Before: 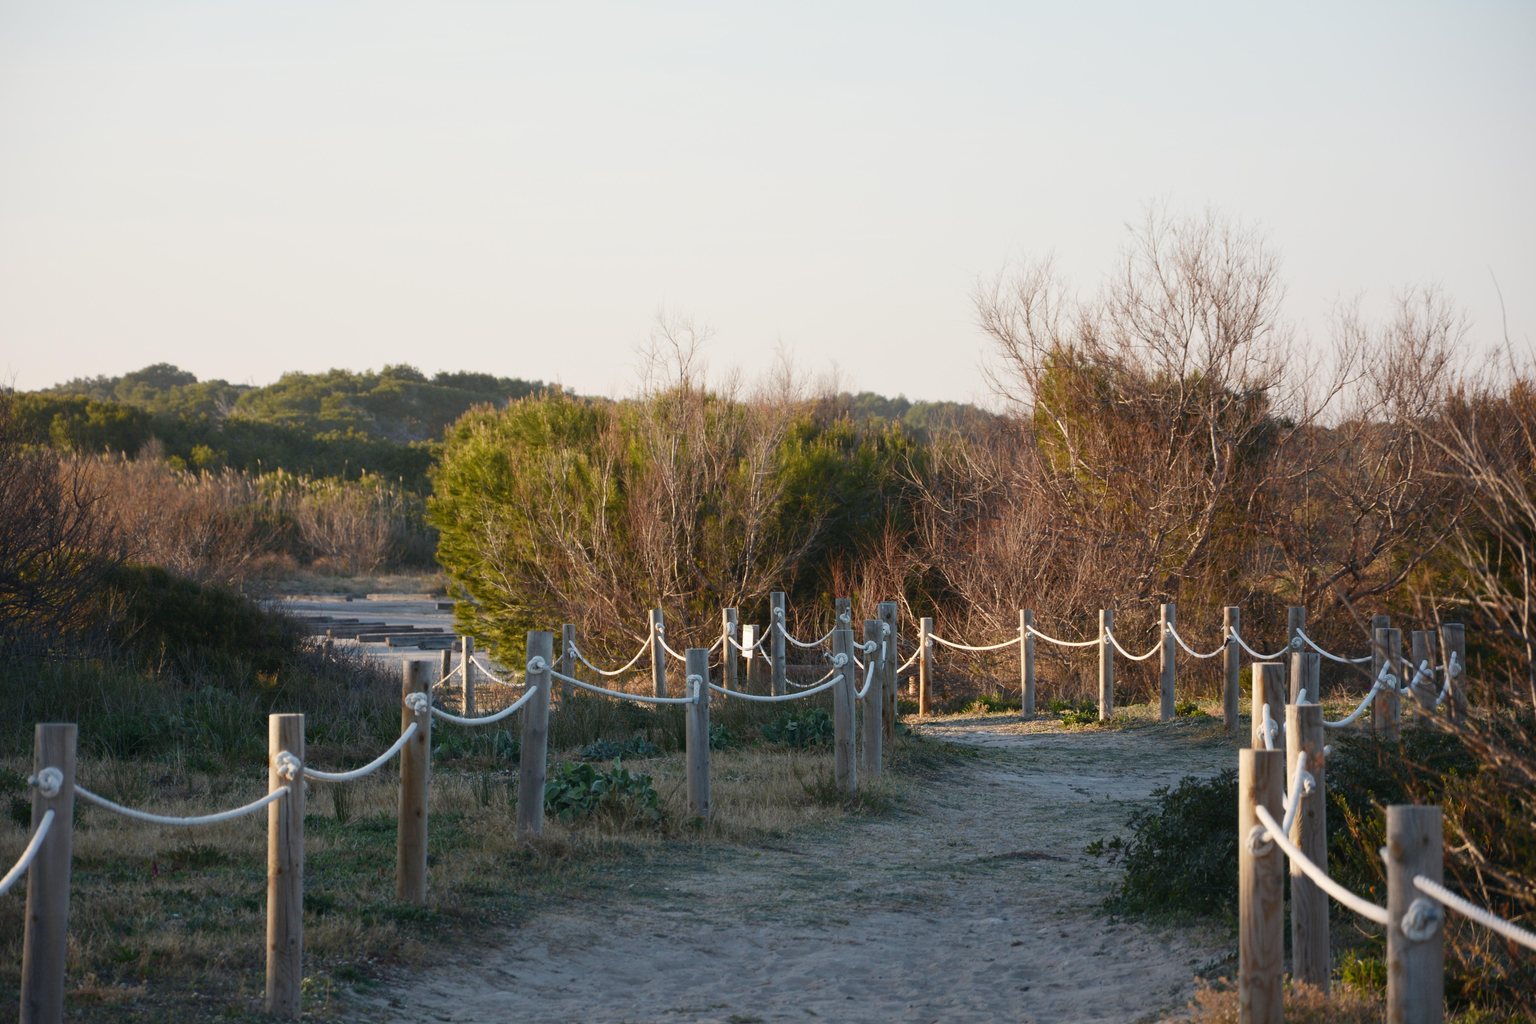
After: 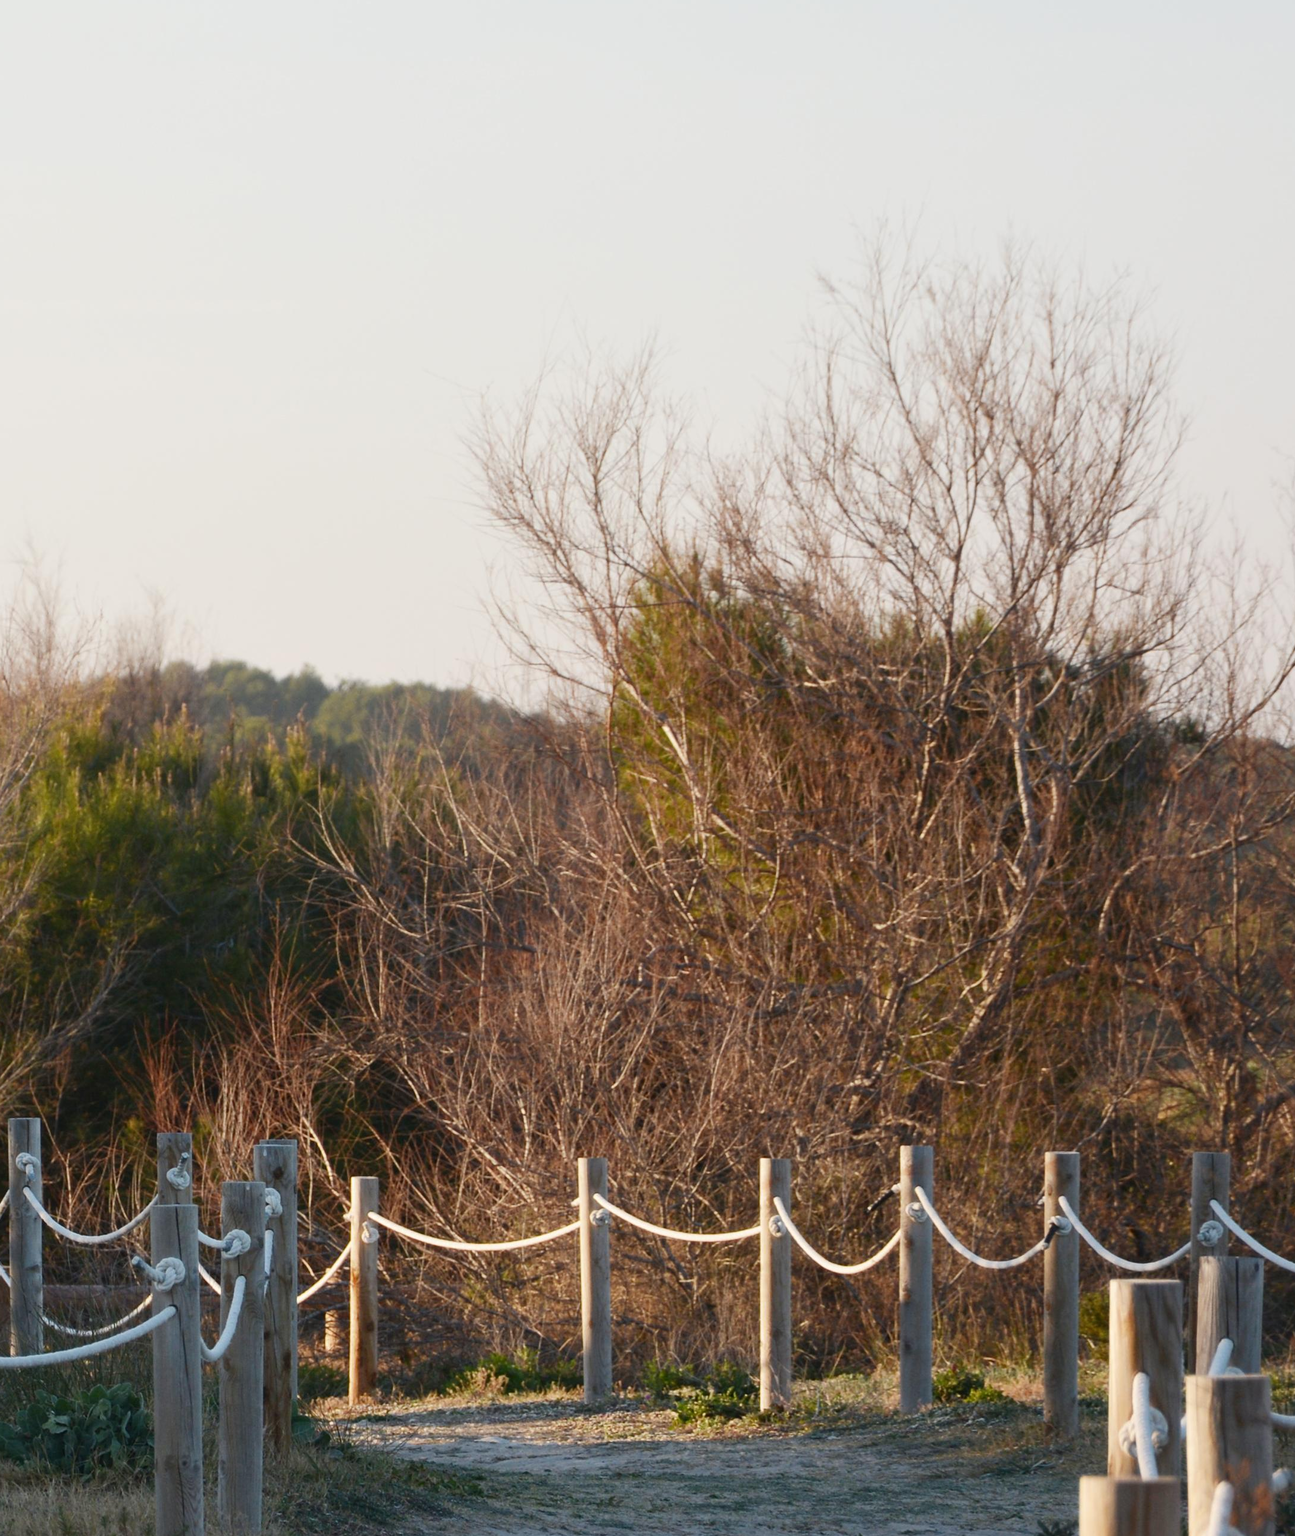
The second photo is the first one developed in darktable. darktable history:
crop and rotate: left 49.936%, top 10.094%, right 13.136%, bottom 24.256%
